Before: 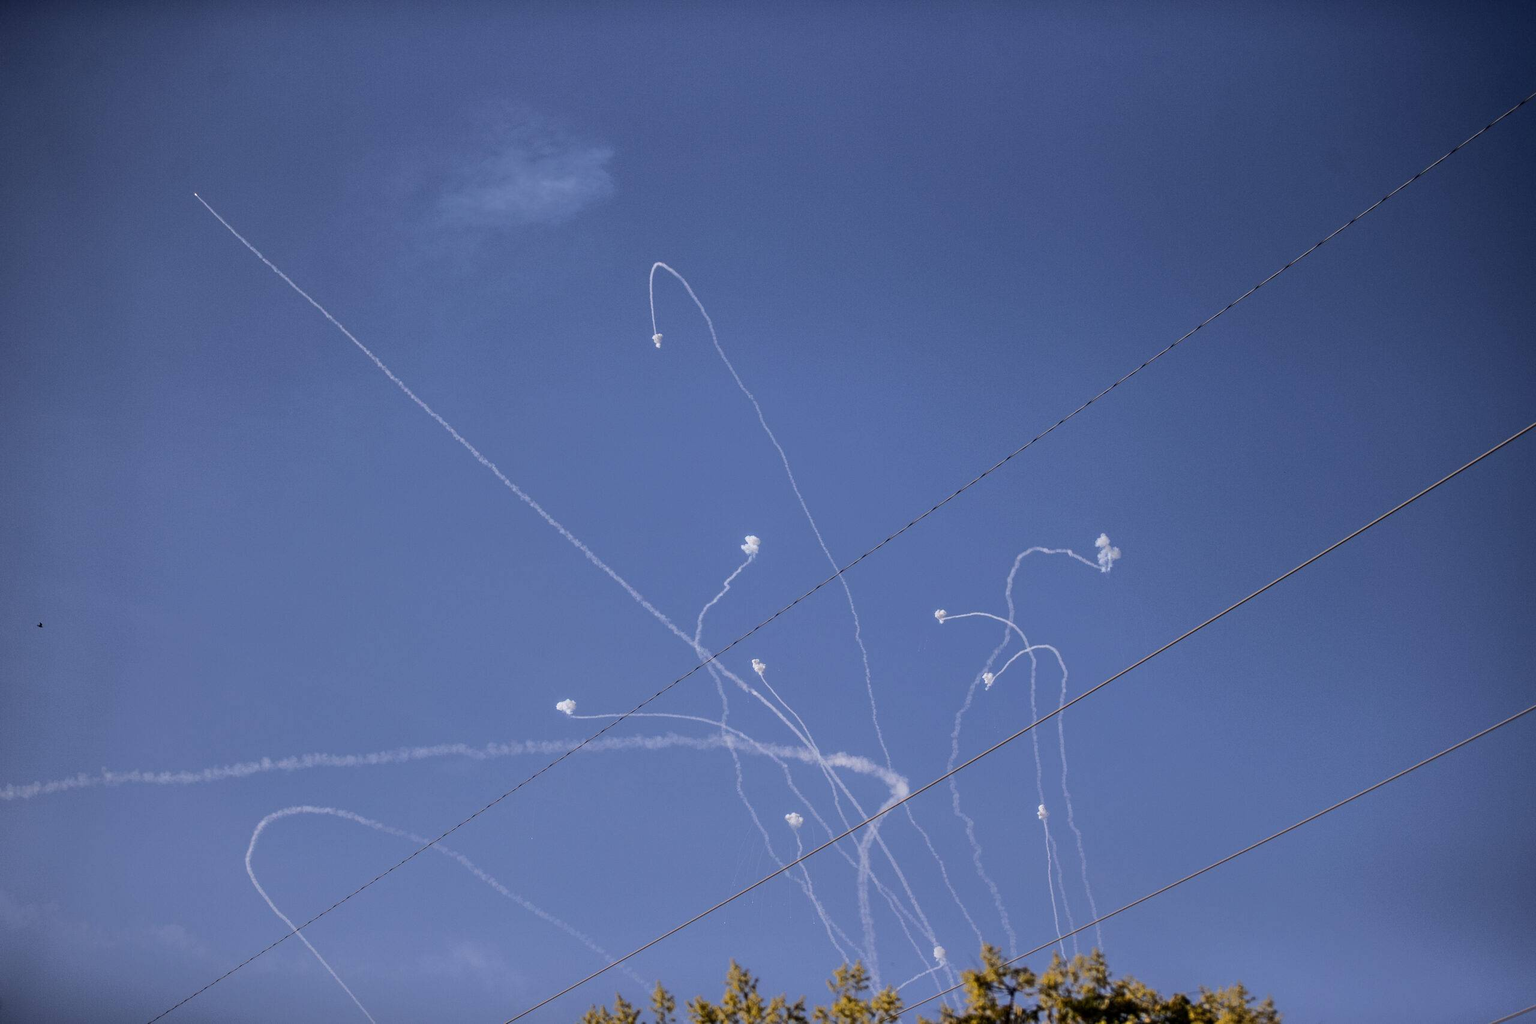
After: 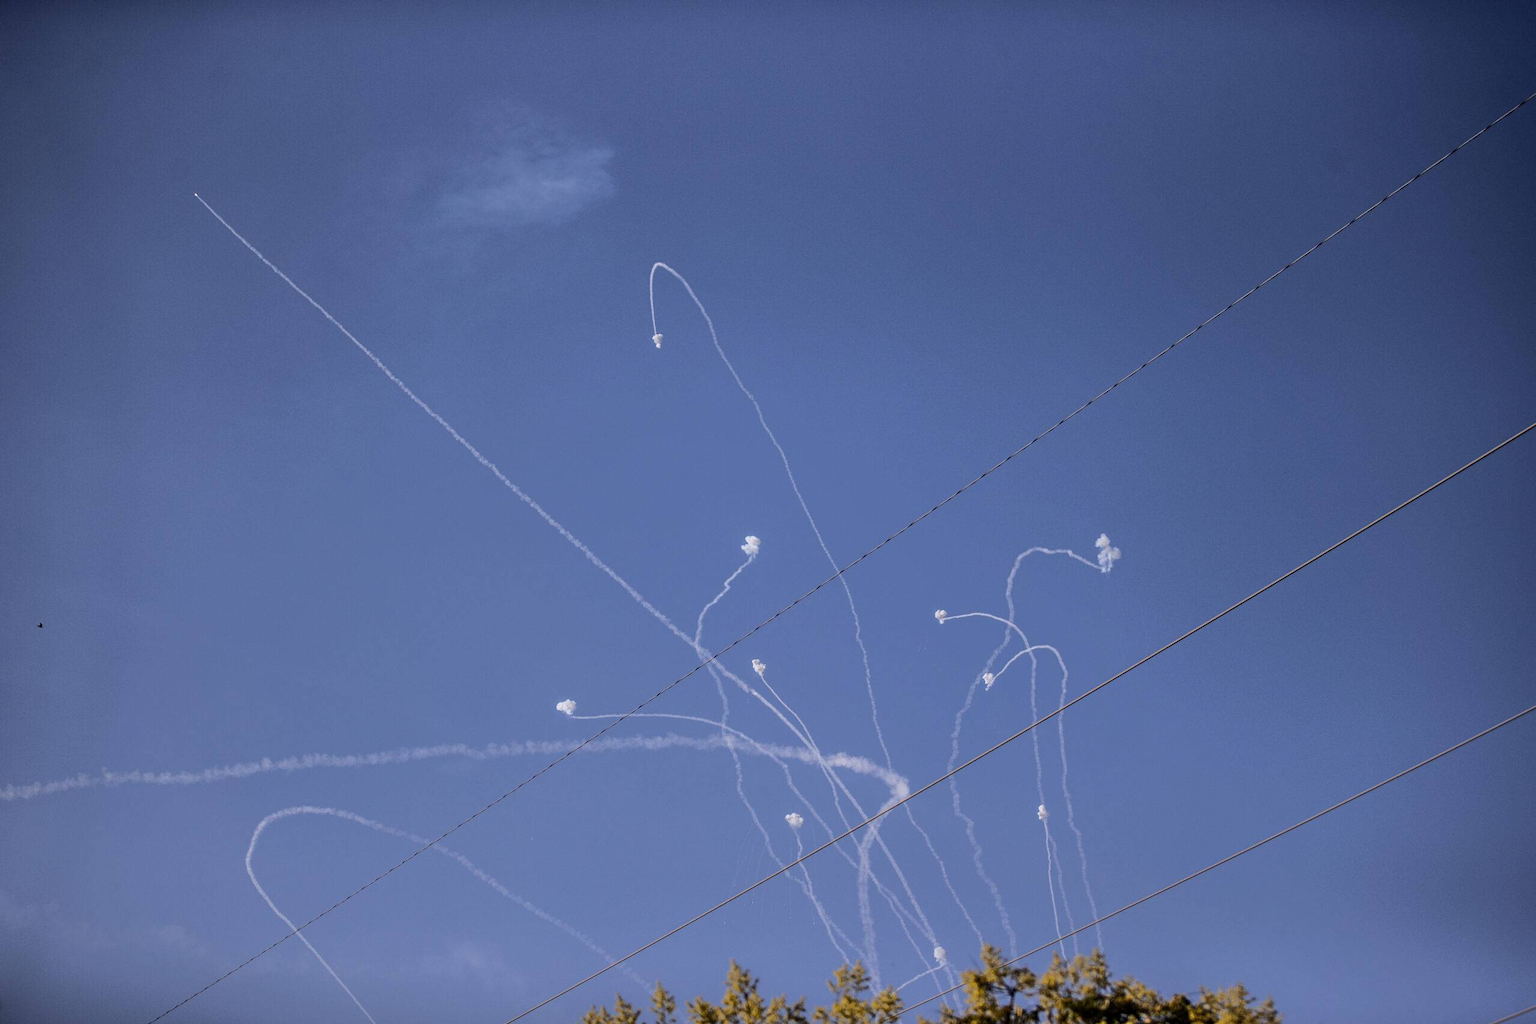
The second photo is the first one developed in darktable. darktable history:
shadows and highlights: radius 336.63, shadows 28.28, soften with gaussian
